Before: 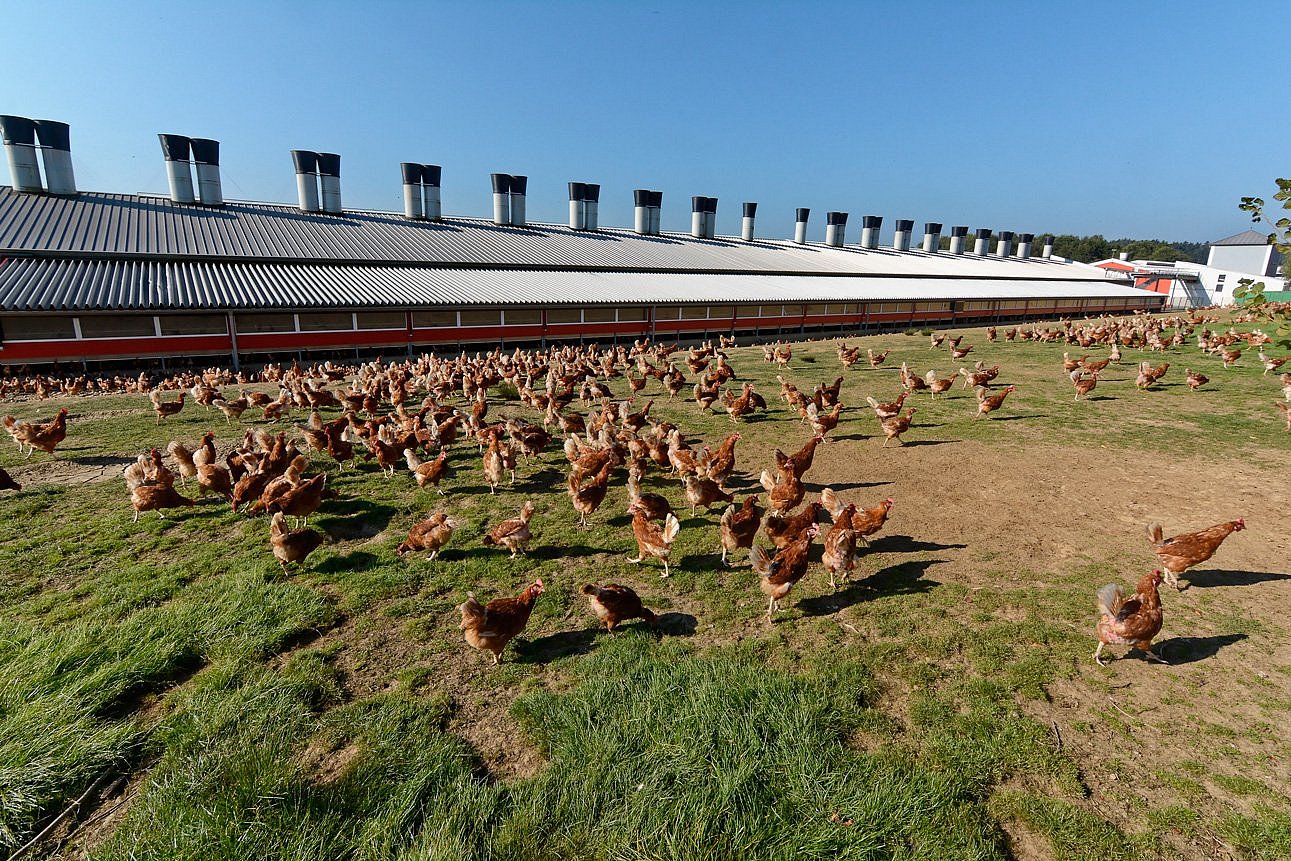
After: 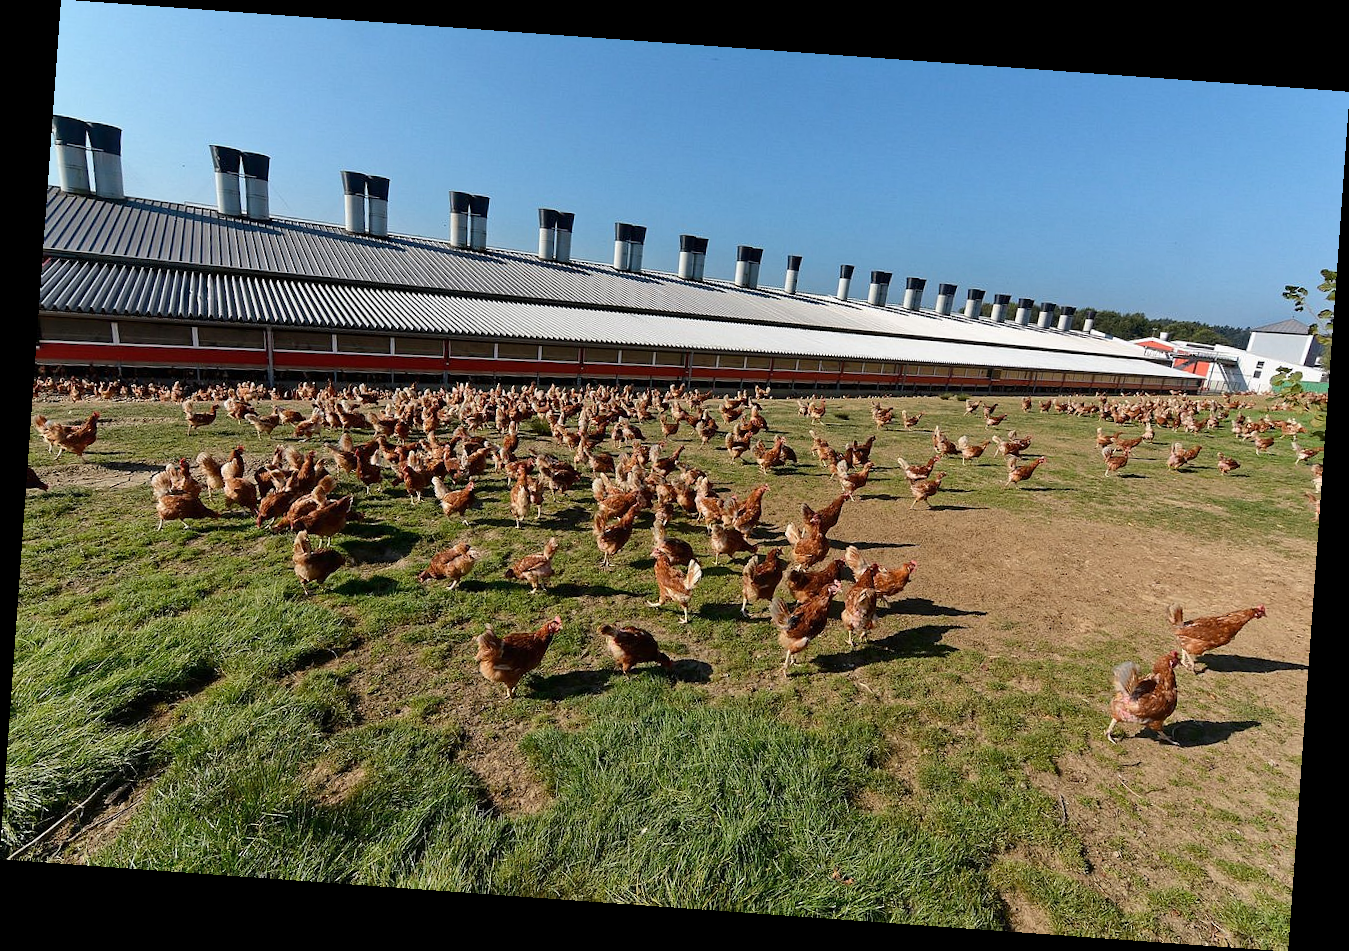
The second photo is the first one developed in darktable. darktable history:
shadows and highlights: shadows 24.5, highlights -78.15, soften with gaussian
rotate and perspective: rotation 4.1°, automatic cropping off
